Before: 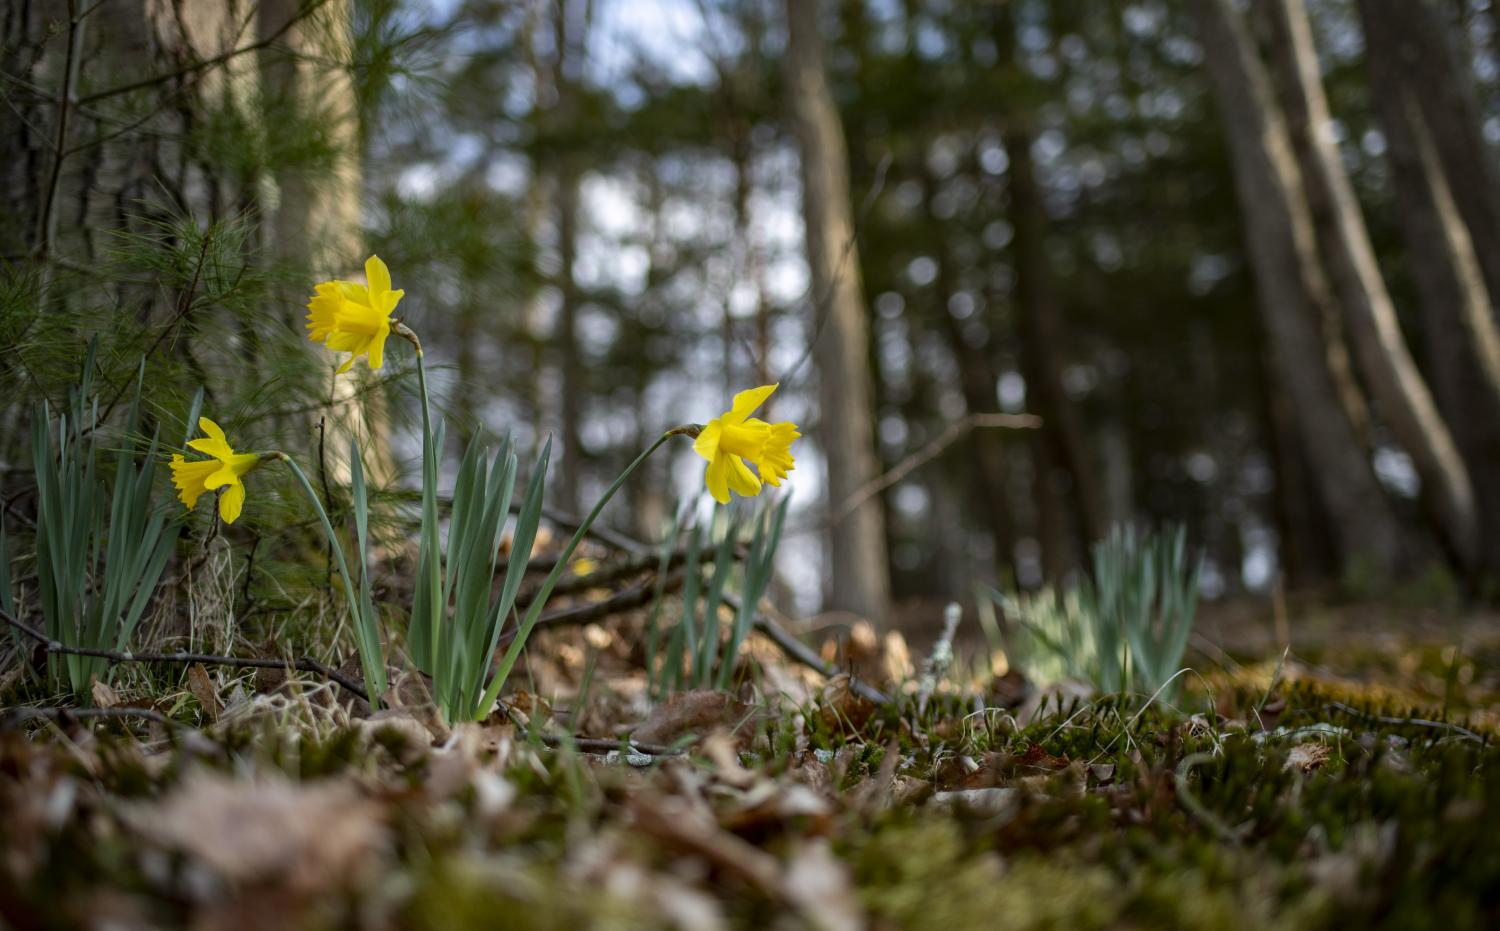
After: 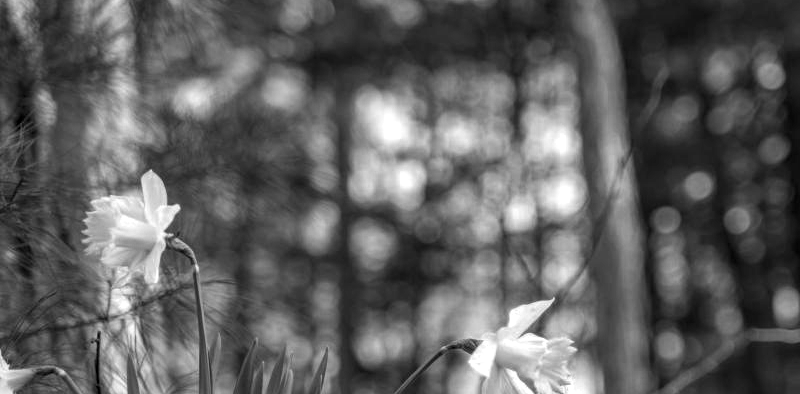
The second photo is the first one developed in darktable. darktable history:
color zones: curves: ch0 [(0.002, 0.593) (0.143, 0.417) (0.285, 0.541) (0.455, 0.289) (0.608, 0.327) (0.727, 0.283) (0.869, 0.571) (1, 0.603)]; ch1 [(0, 0) (0.143, 0) (0.286, 0) (0.429, 0) (0.571, 0) (0.714, 0) (0.857, 0)], mix 25.18%
crop: left 14.945%, top 9.206%, right 31.082%, bottom 48.405%
local contrast: highlights 62%, detail 143%, midtone range 0.423
